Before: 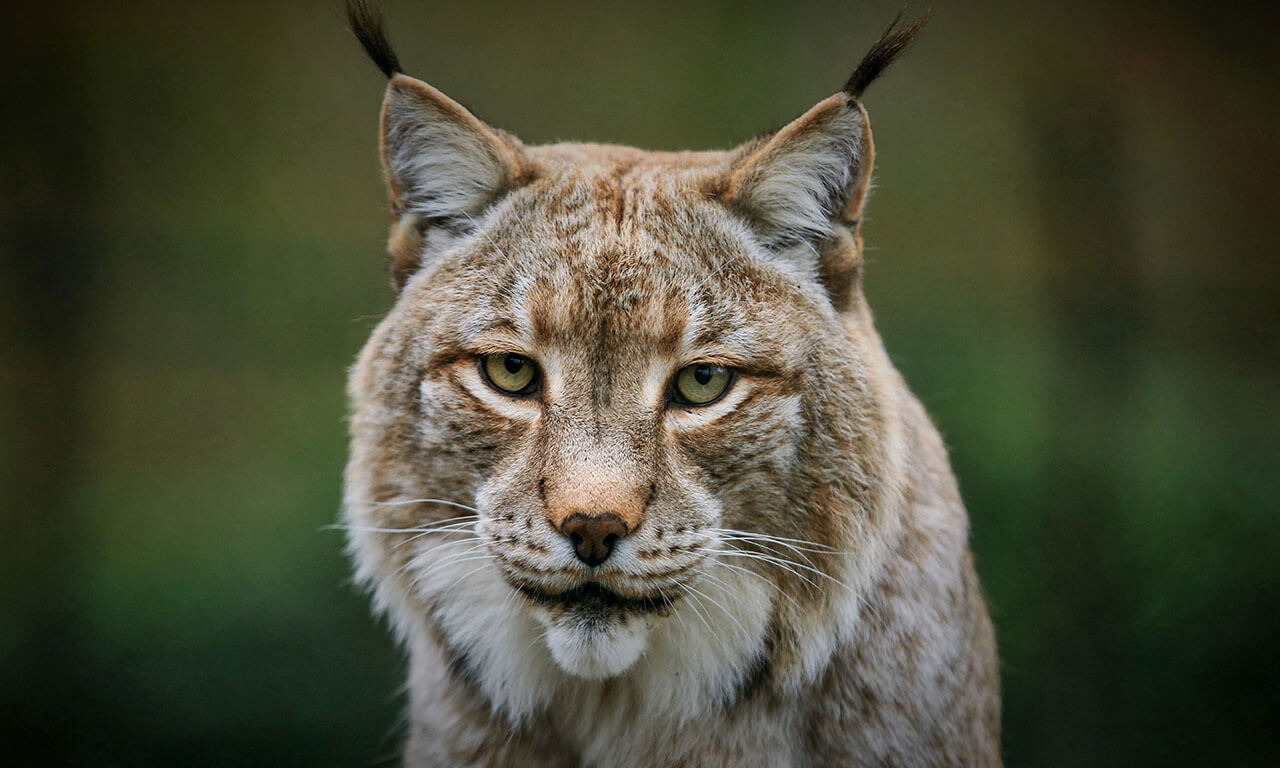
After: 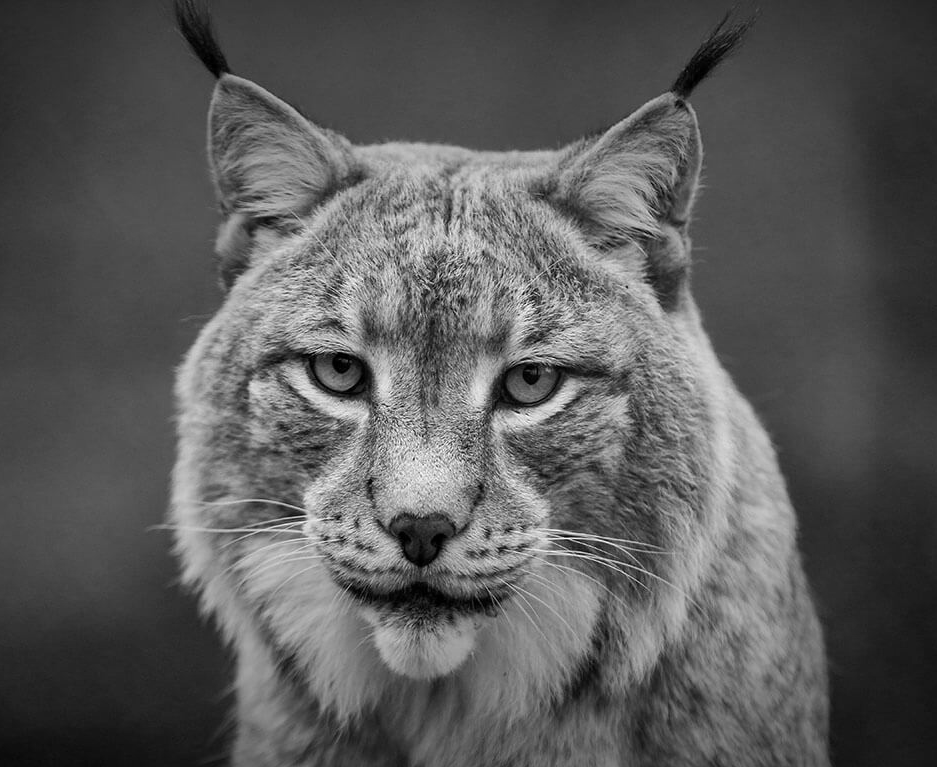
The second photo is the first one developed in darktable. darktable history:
crop: left 13.443%, right 13.31%
monochrome: on, module defaults
